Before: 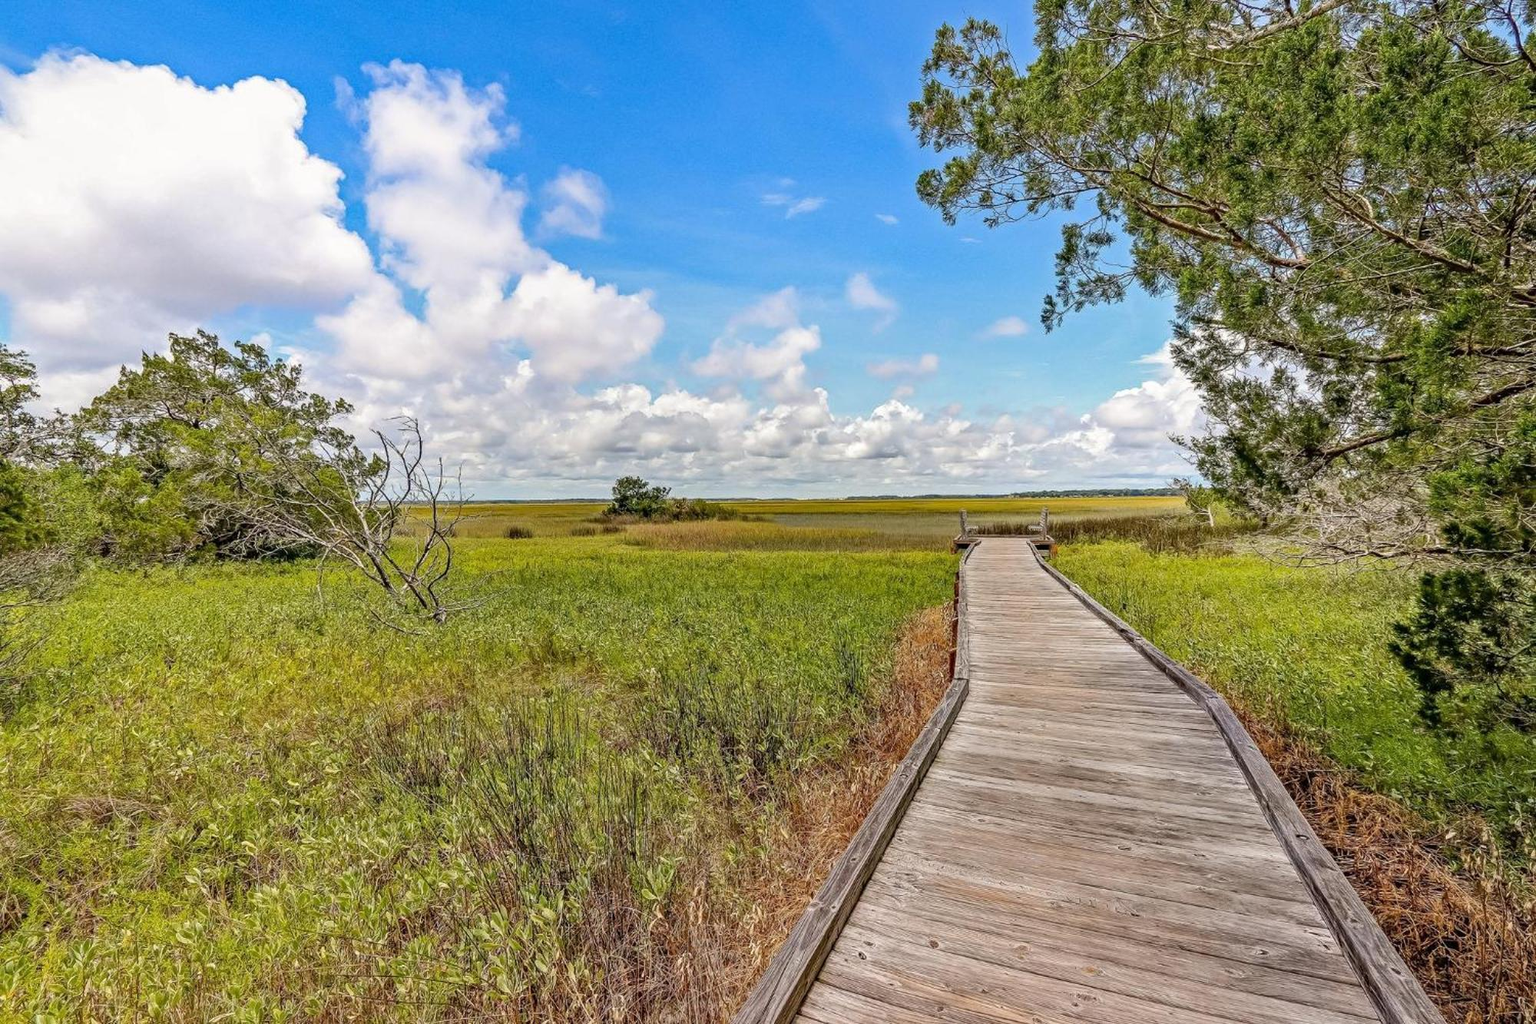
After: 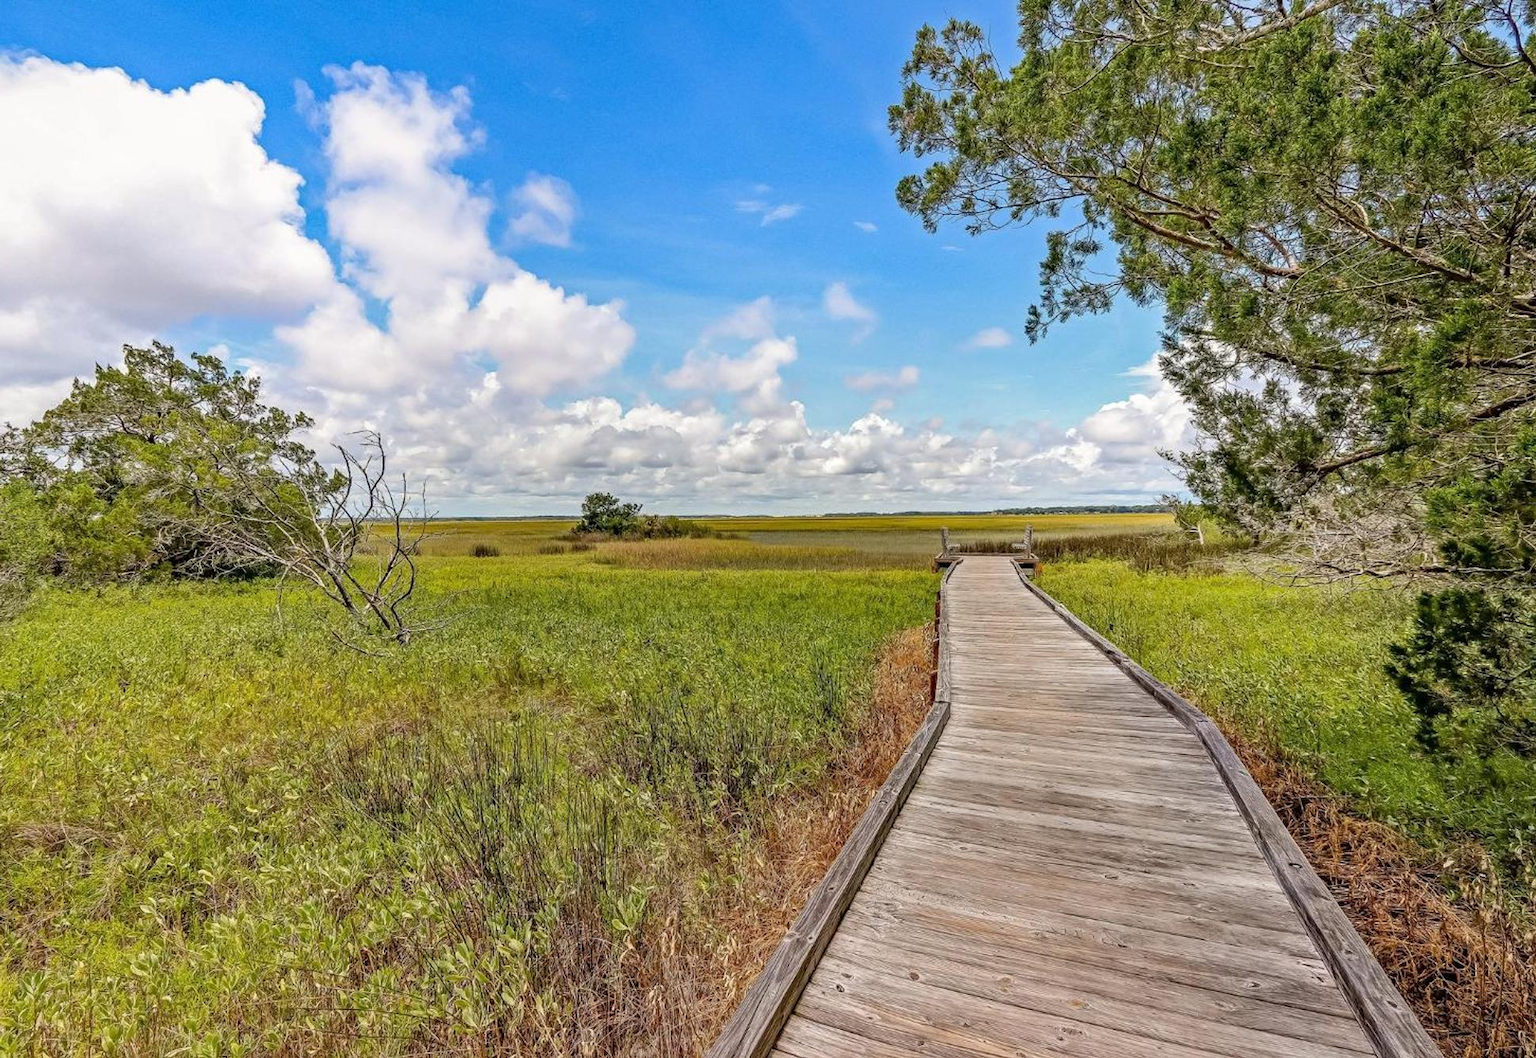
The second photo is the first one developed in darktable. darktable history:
crop and rotate: left 3.264%
